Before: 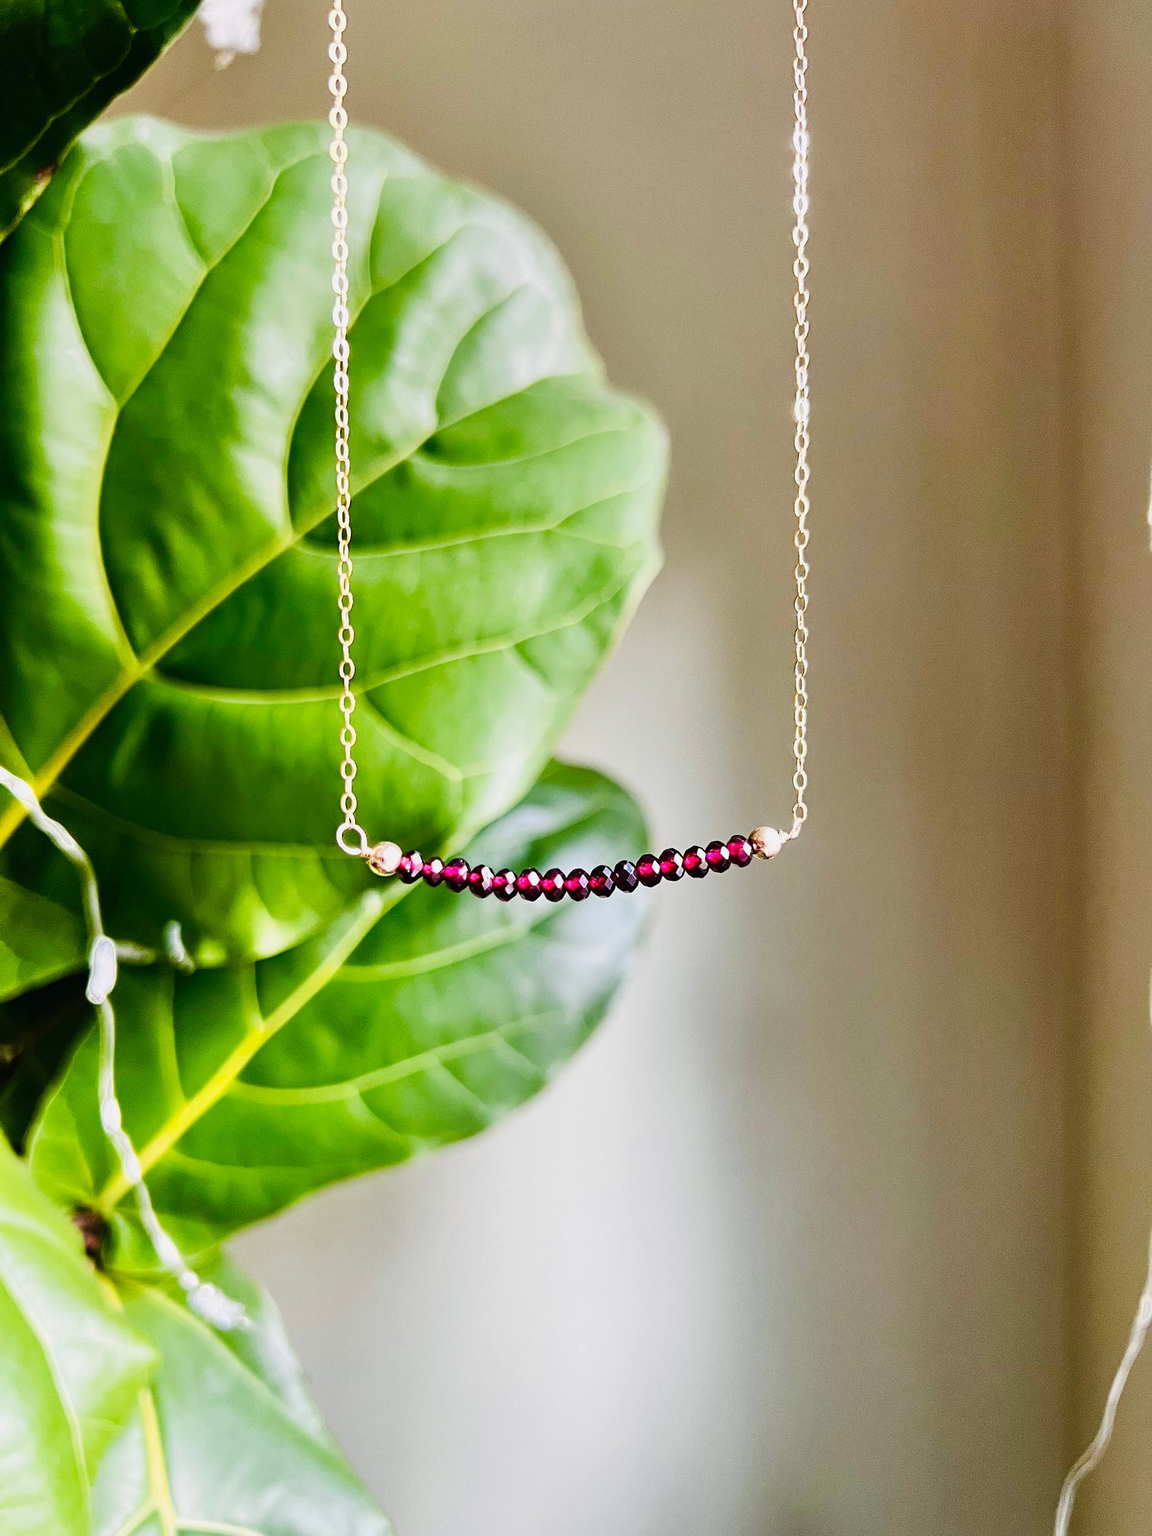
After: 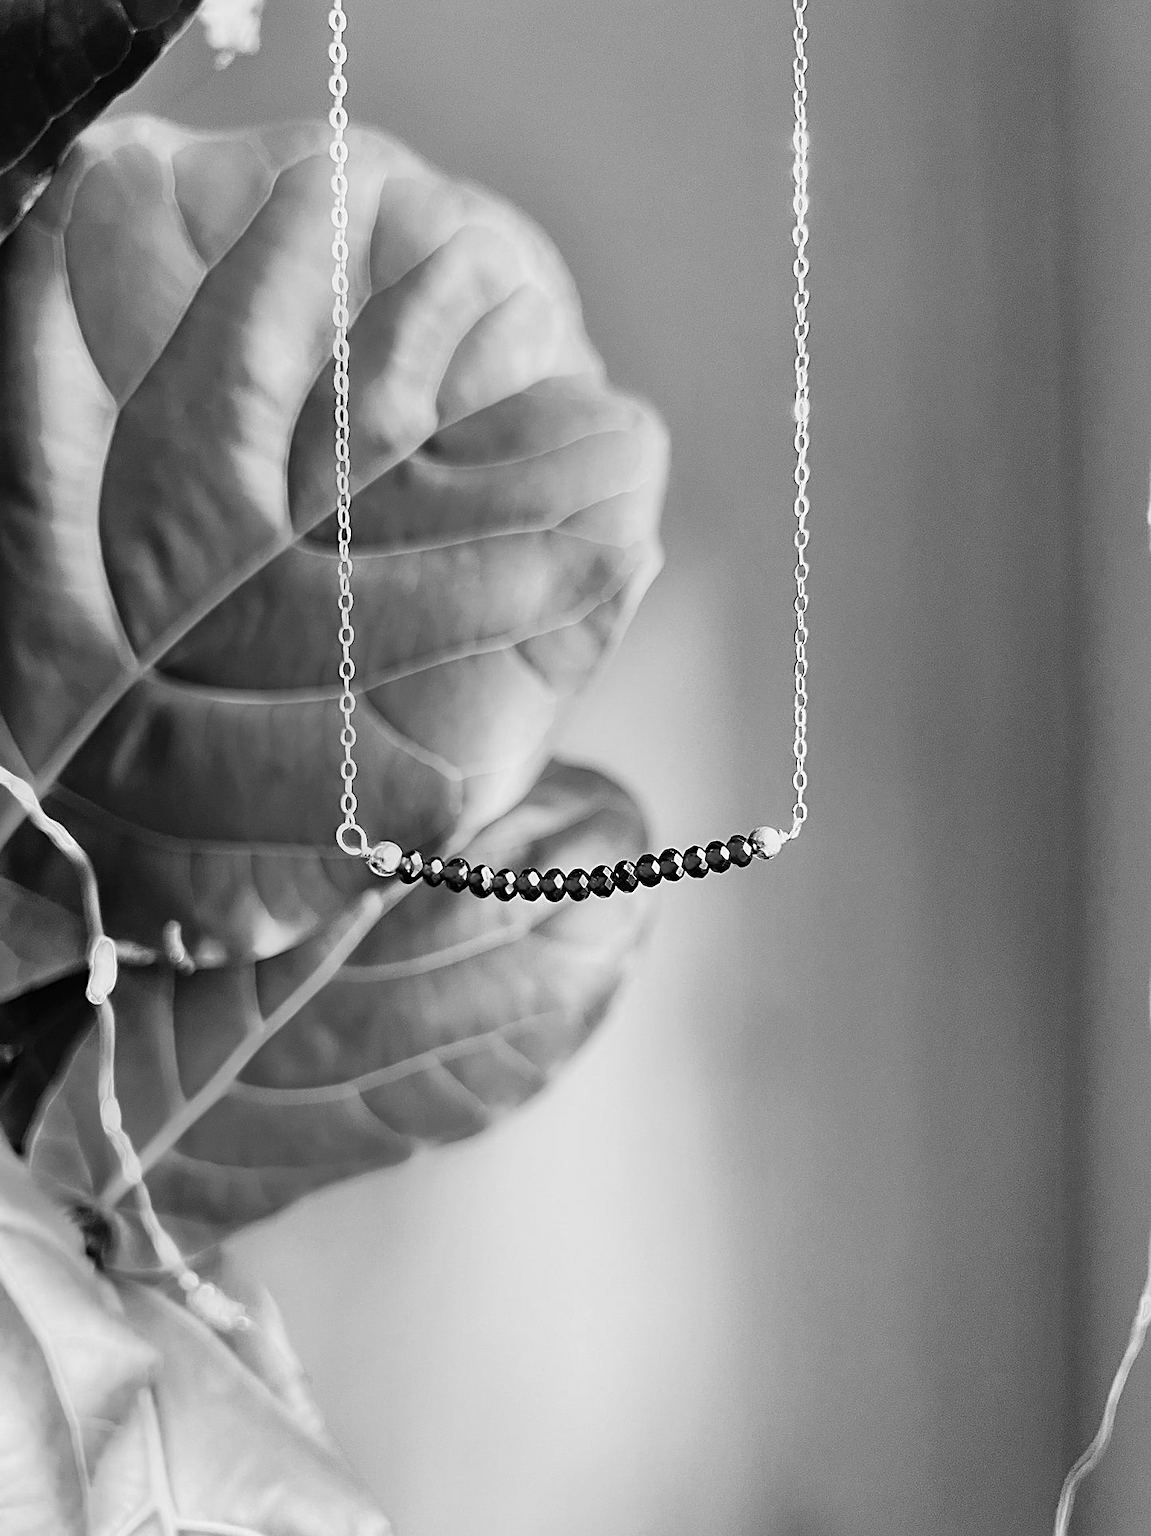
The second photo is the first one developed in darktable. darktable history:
sharpen: on, module defaults
monochrome: a -11.7, b 1.62, size 0.5, highlights 0.38
